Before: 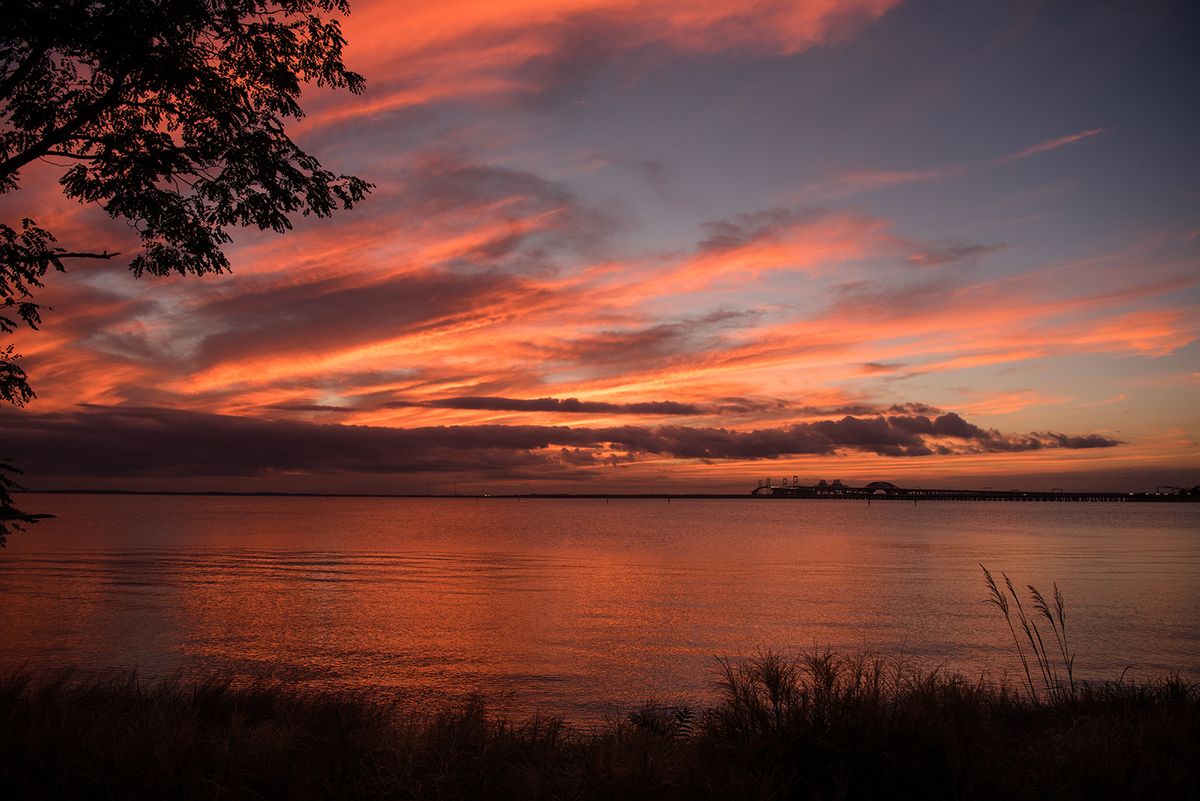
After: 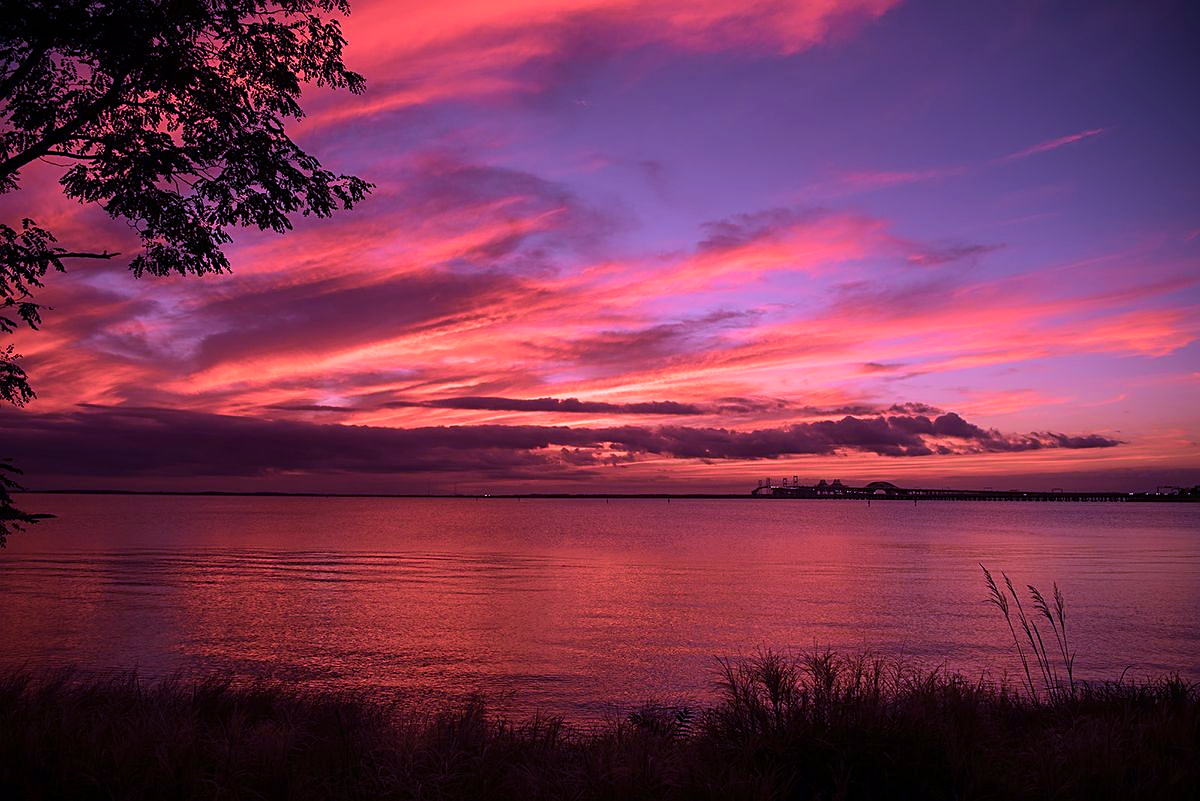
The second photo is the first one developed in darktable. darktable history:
sharpen: on, module defaults
velvia: strength 50.13%
color calibration: output R [1.107, -0.012, -0.003, 0], output B [0, 0, 1.308, 0], illuminant custom, x 0.387, y 0.387, temperature 3809.11 K
